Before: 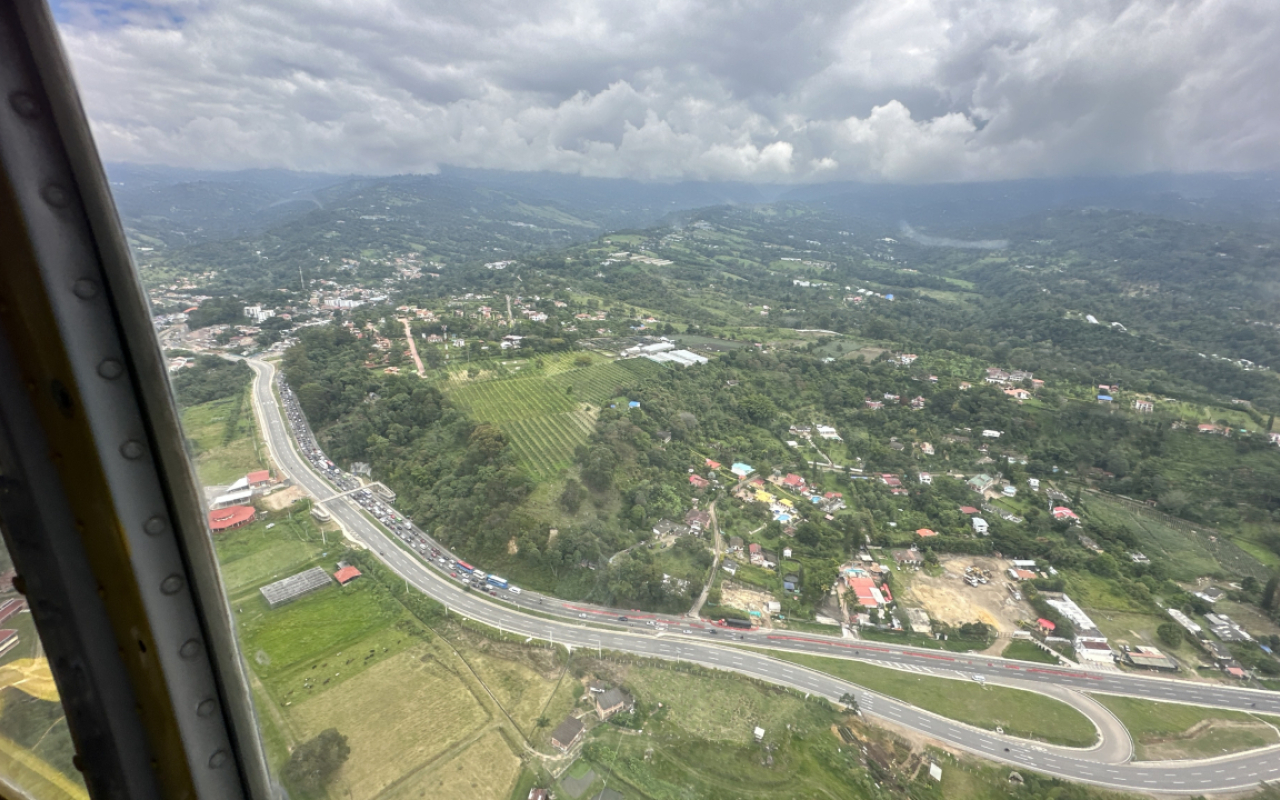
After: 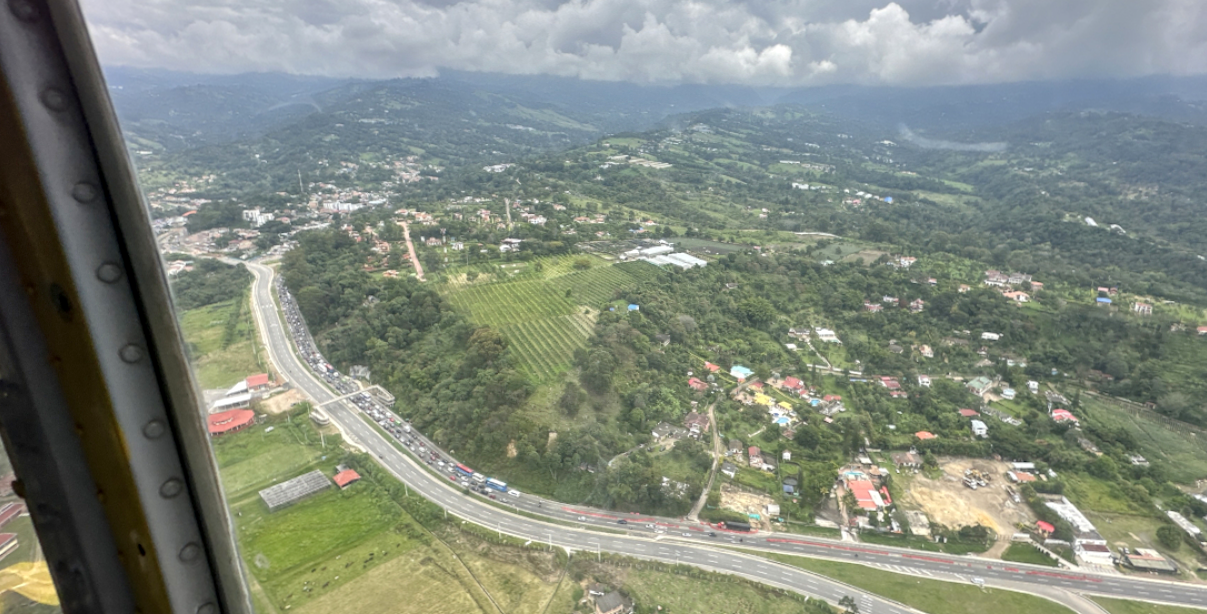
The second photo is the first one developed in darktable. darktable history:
local contrast: highlights 100%, shadows 98%, detail 120%, midtone range 0.2
shadows and highlights: shadows 47.2, highlights -41.73, soften with gaussian
crop and rotate: angle 0.071°, top 12.051%, right 5.464%, bottom 10.967%
levels: levels [0, 0.478, 1]
